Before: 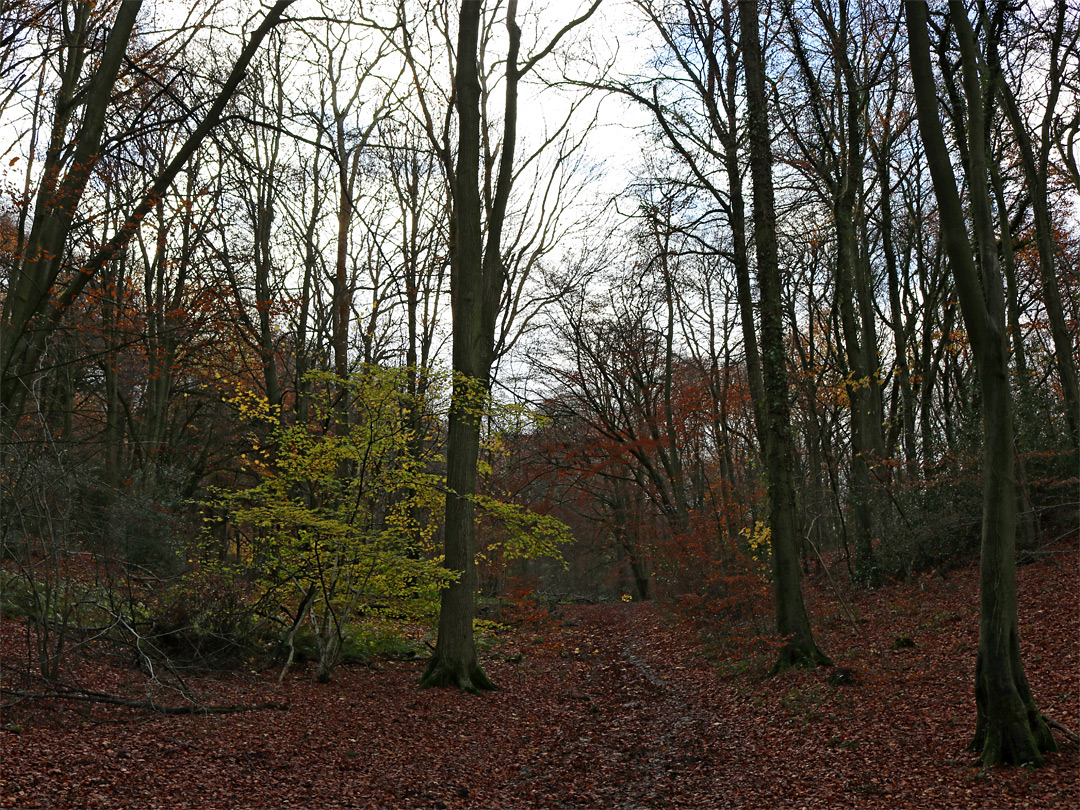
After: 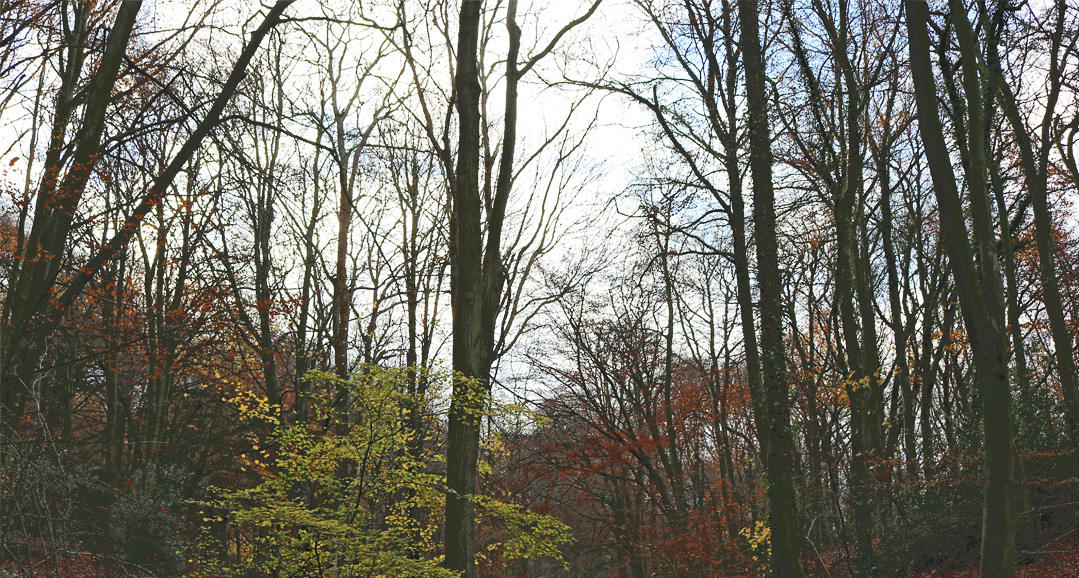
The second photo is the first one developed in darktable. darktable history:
tone curve: curves: ch0 [(0, 0) (0.003, 0.055) (0.011, 0.111) (0.025, 0.126) (0.044, 0.169) (0.069, 0.215) (0.1, 0.199) (0.136, 0.207) (0.177, 0.259) (0.224, 0.327) (0.277, 0.361) (0.335, 0.431) (0.399, 0.501) (0.468, 0.589) (0.543, 0.683) (0.623, 0.73) (0.709, 0.796) (0.801, 0.863) (0.898, 0.921) (1, 1)], color space Lab, independent channels, preserve colors none
crop: right 0.001%, bottom 28.61%
